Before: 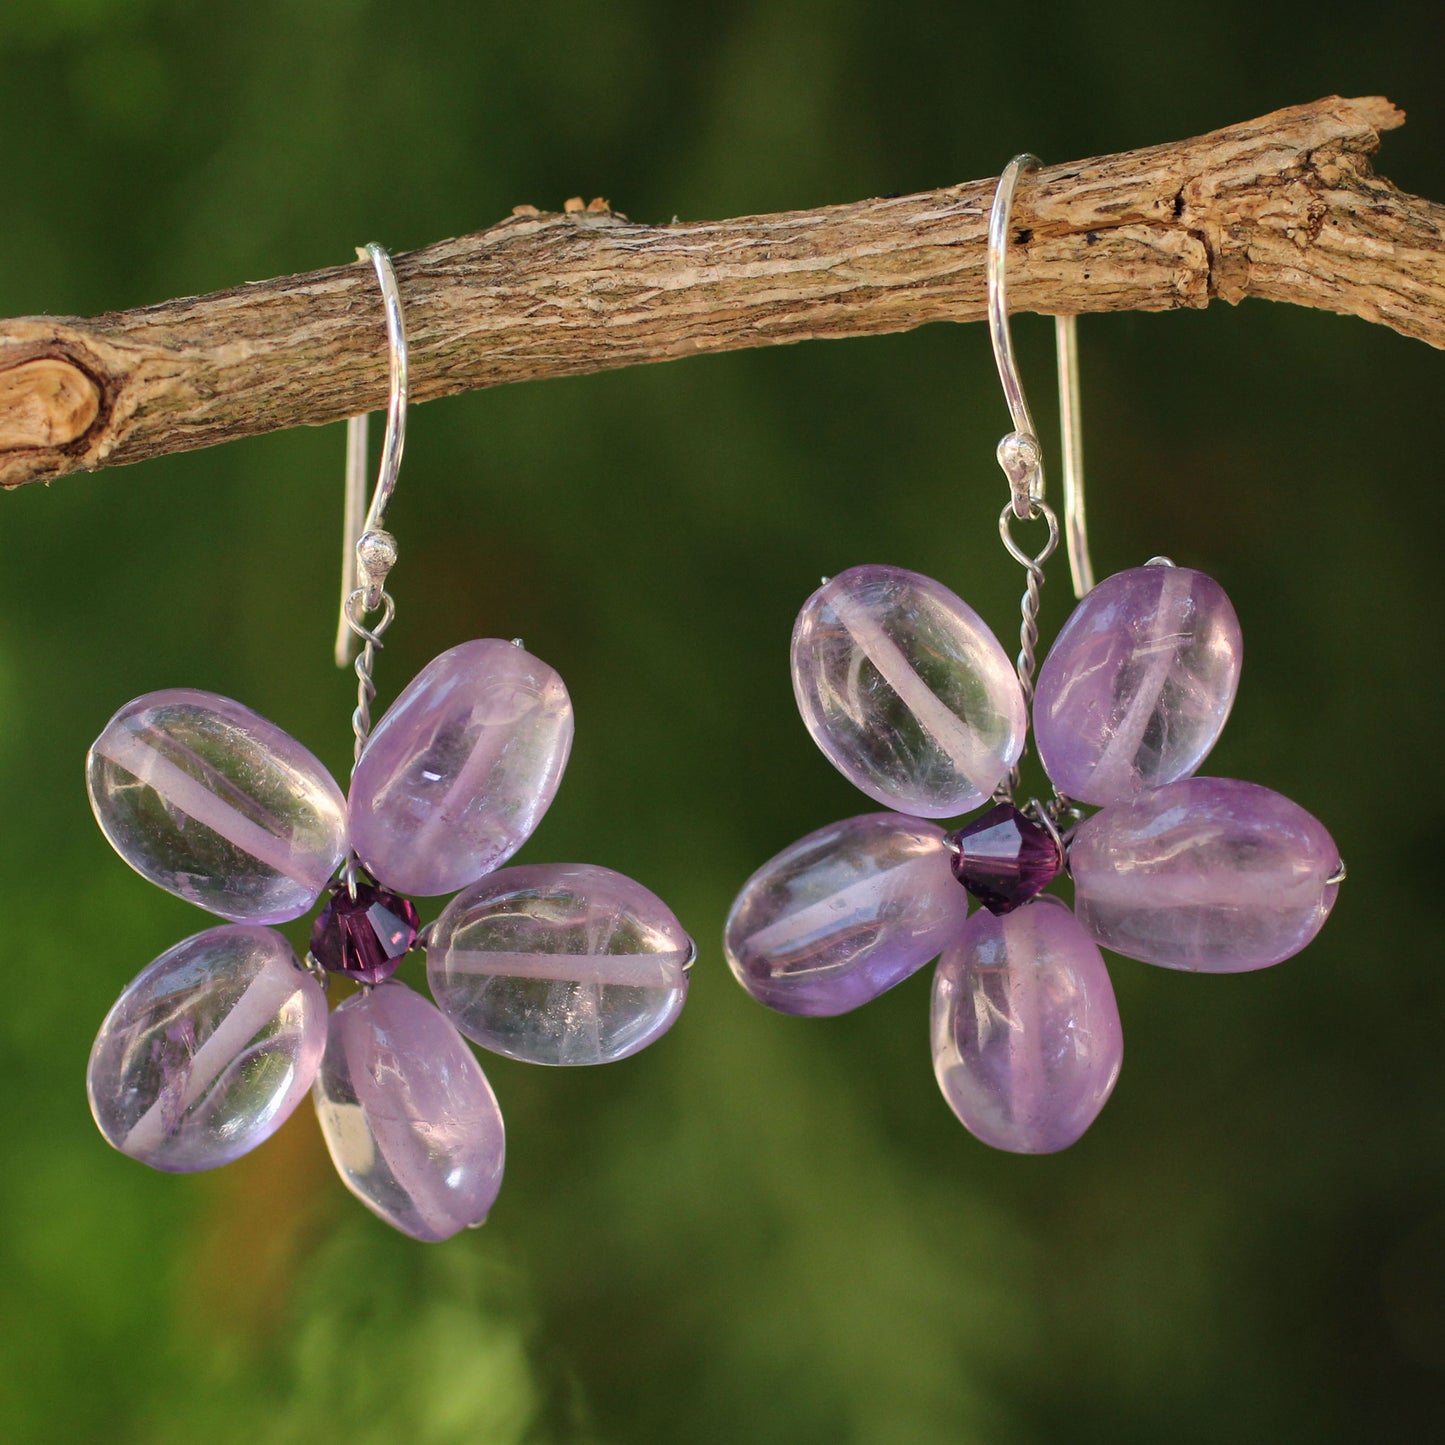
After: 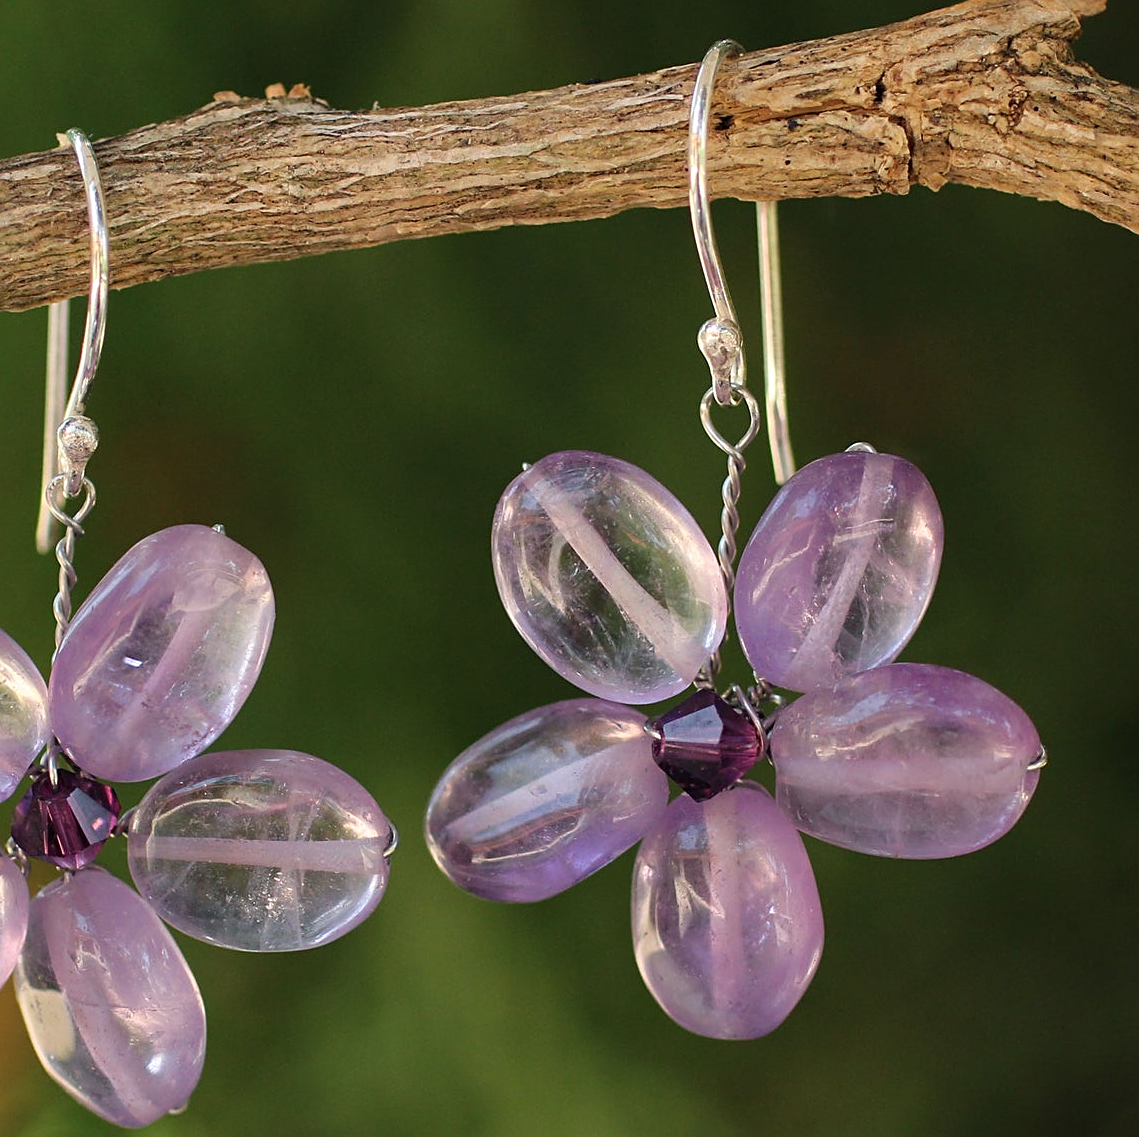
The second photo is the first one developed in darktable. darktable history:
sharpen: on, module defaults
crop and rotate: left 20.74%, top 7.912%, right 0.375%, bottom 13.378%
